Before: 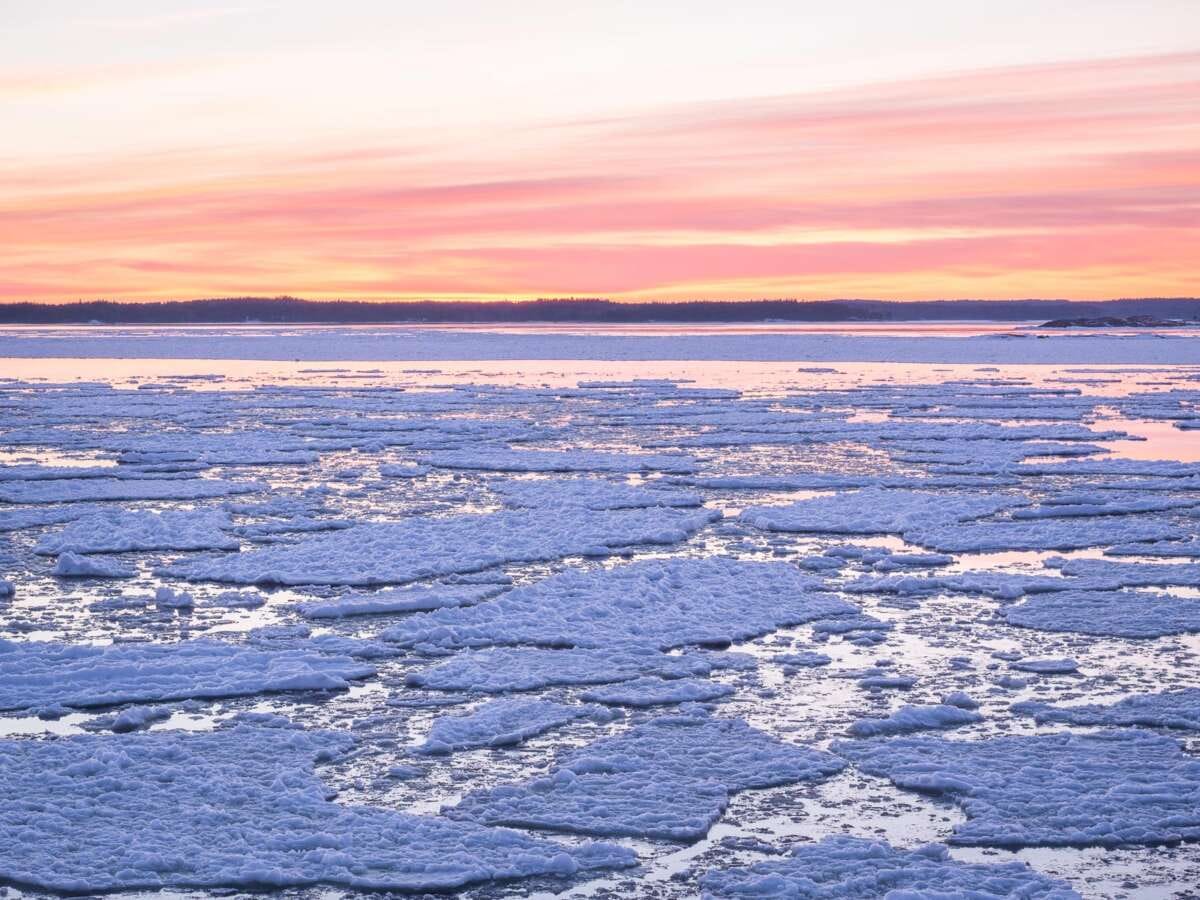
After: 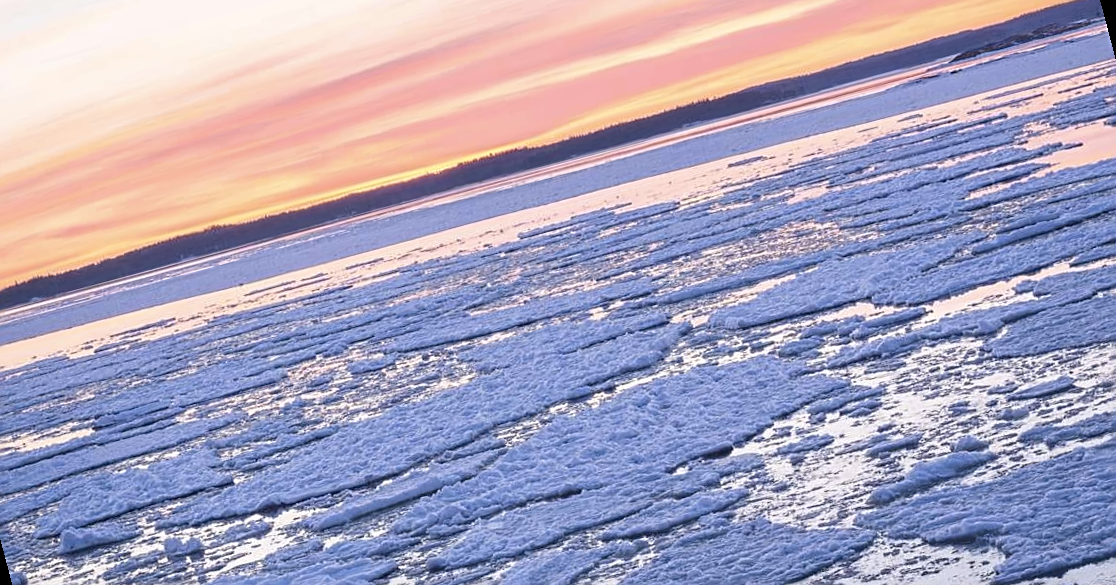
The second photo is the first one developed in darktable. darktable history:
sharpen: on, module defaults
color contrast: green-magenta contrast 0.81
rotate and perspective: rotation -14.8°, crop left 0.1, crop right 0.903, crop top 0.25, crop bottom 0.748
